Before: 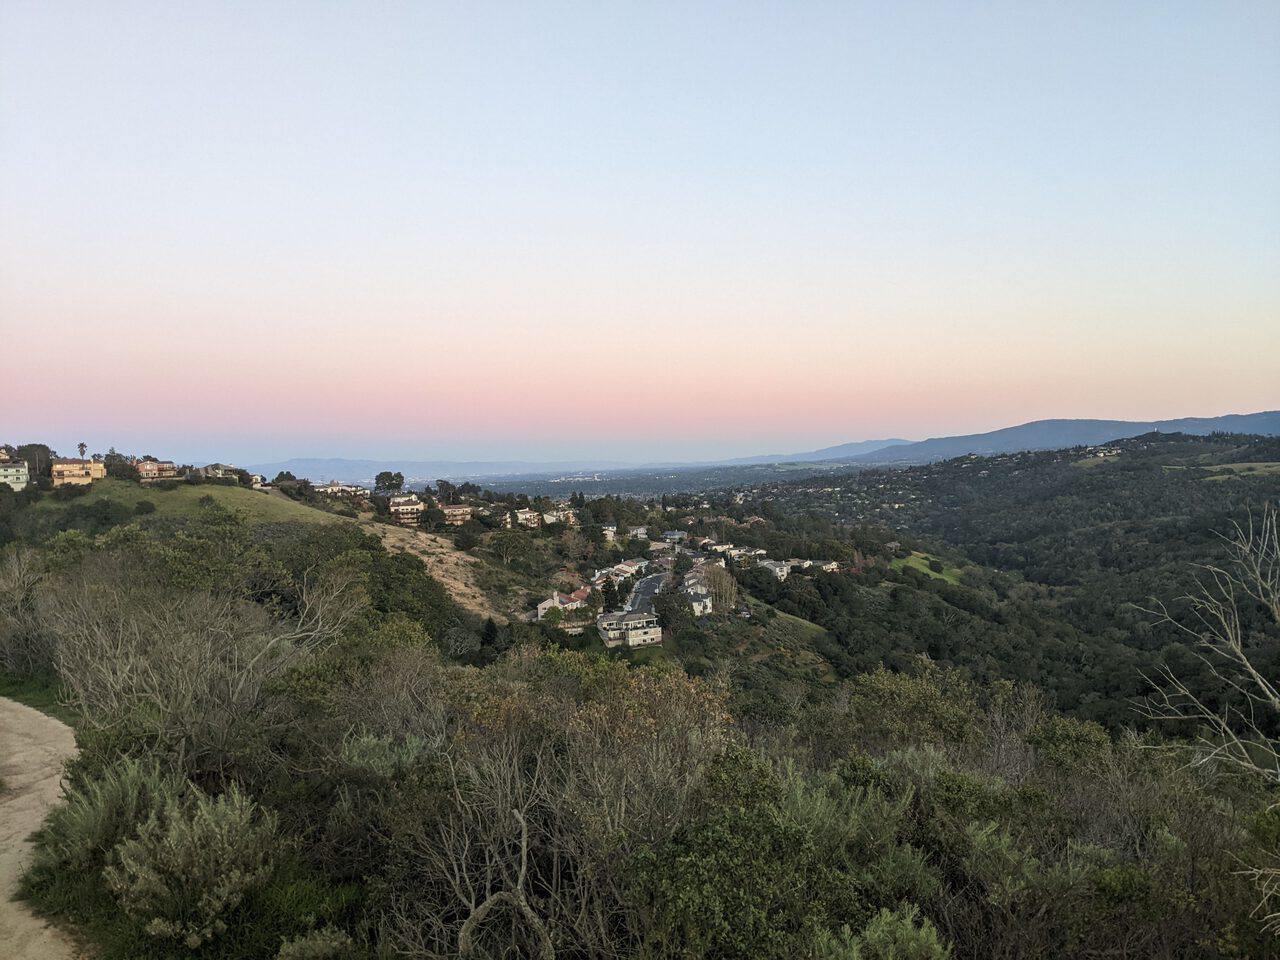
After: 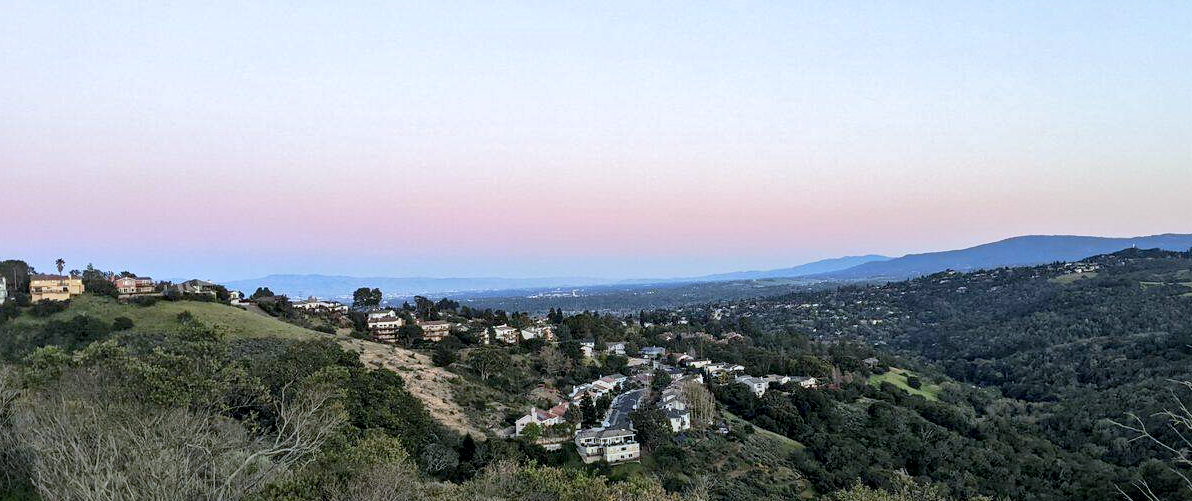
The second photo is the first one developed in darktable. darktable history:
crop: left 1.744%, top 19.225%, right 5.069%, bottom 28.357%
haze removal: compatibility mode true, adaptive false
base curve: curves: ch0 [(0, 0) (0.235, 0.266) (0.503, 0.496) (0.786, 0.72) (1, 1)]
white balance: red 0.931, blue 1.11
local contrast: mode bilateral grid, contrast 25, coarseness 60, detail 151%, midtone range 0.2
tone curve: curves: ch0 [(0, 0) (0.003, 0.005) (0.011, 0.008) (0.025, 0.014) (0.044, 0.021) (0.069, 0.027) (0.1, 0.041) (0.136, 0.083) (0.177, 0.138) (0.224, 0.197) (0.277, 0.259) (0.335, 0.331) (0.399, 0.399) (0.468, 0.476) (0.543, 0.547) (0.623, 0.635) (0.709, 0.753) (0.801, 0.847) (0.898, 0.94) (1, 1)], preserve colors none
